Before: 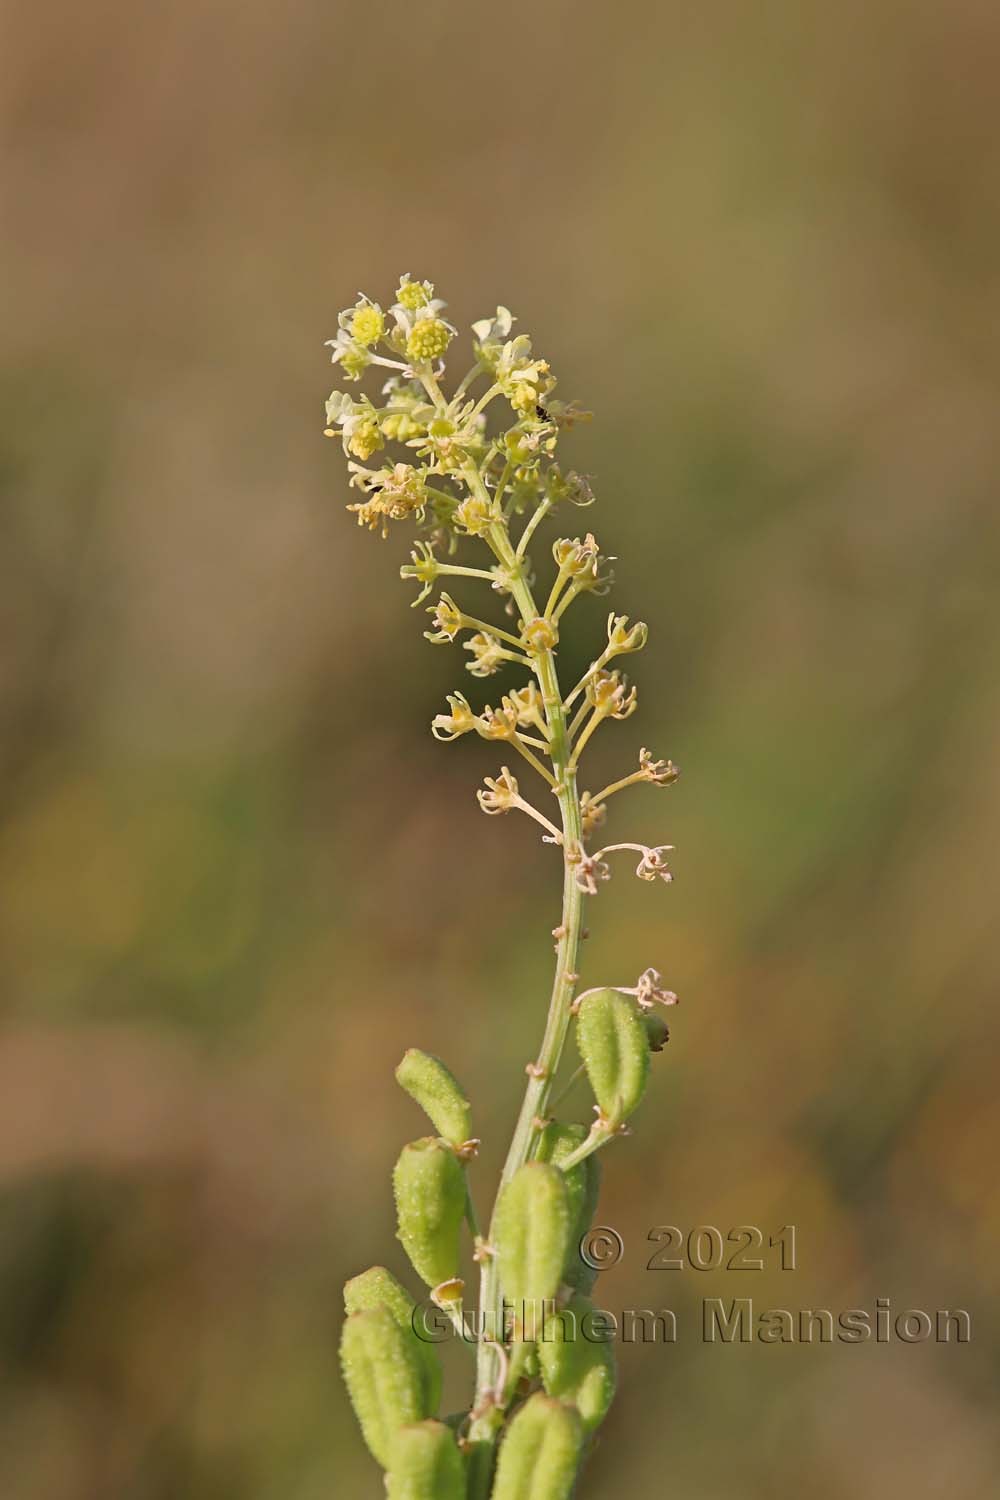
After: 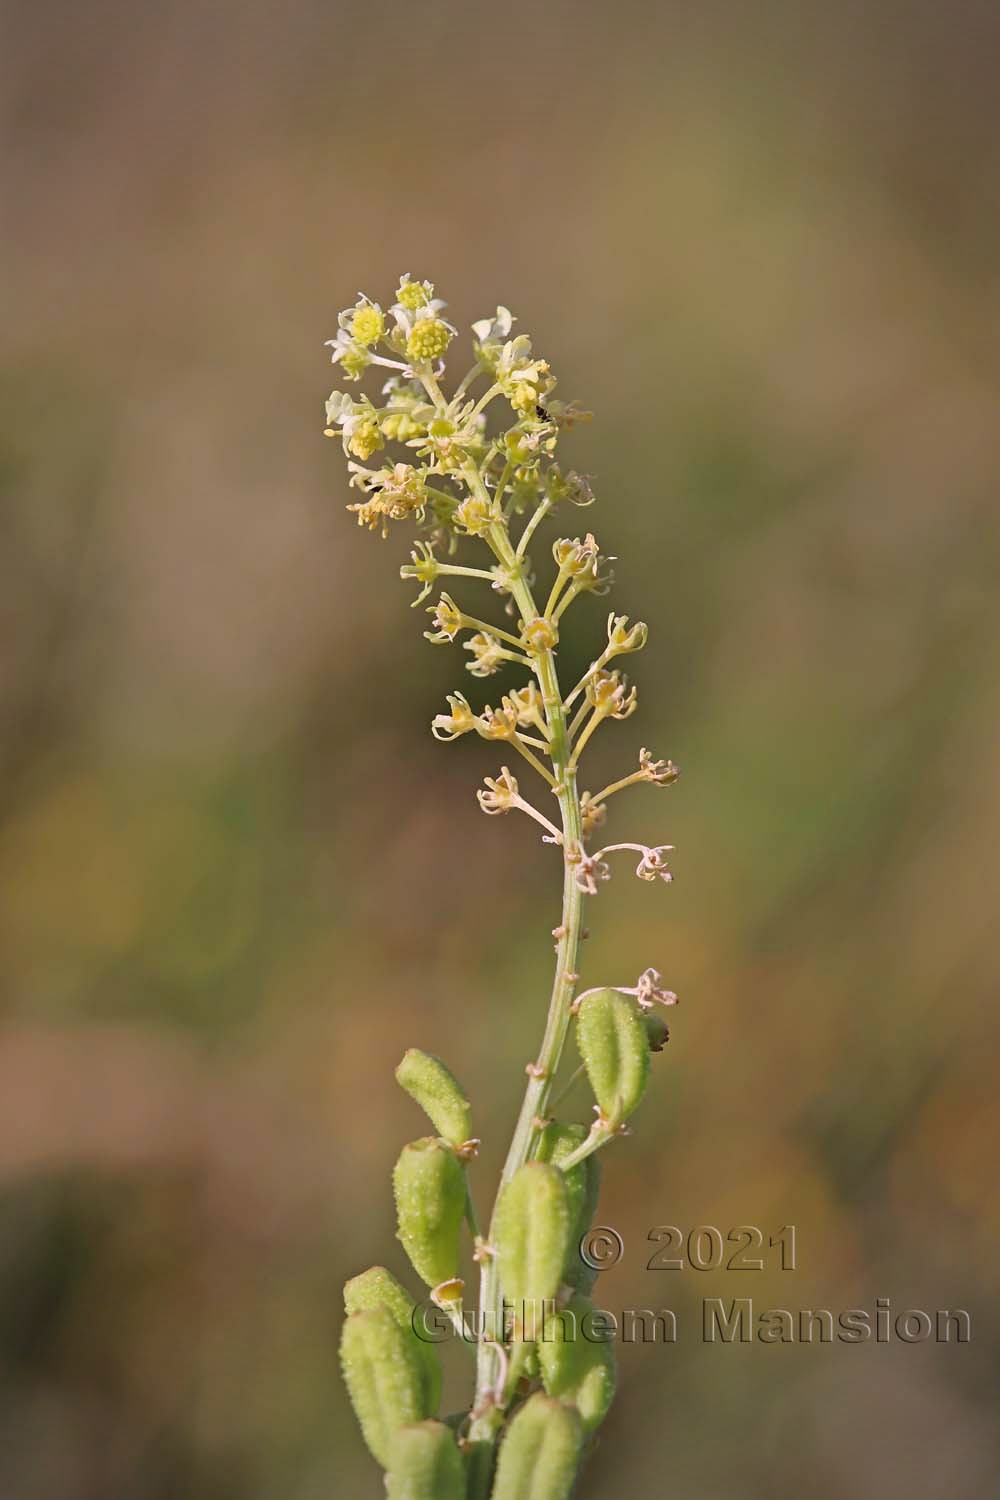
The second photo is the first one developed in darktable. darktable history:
vignetting: on, module defaults
white balance: red 1.004, blue 1.096
